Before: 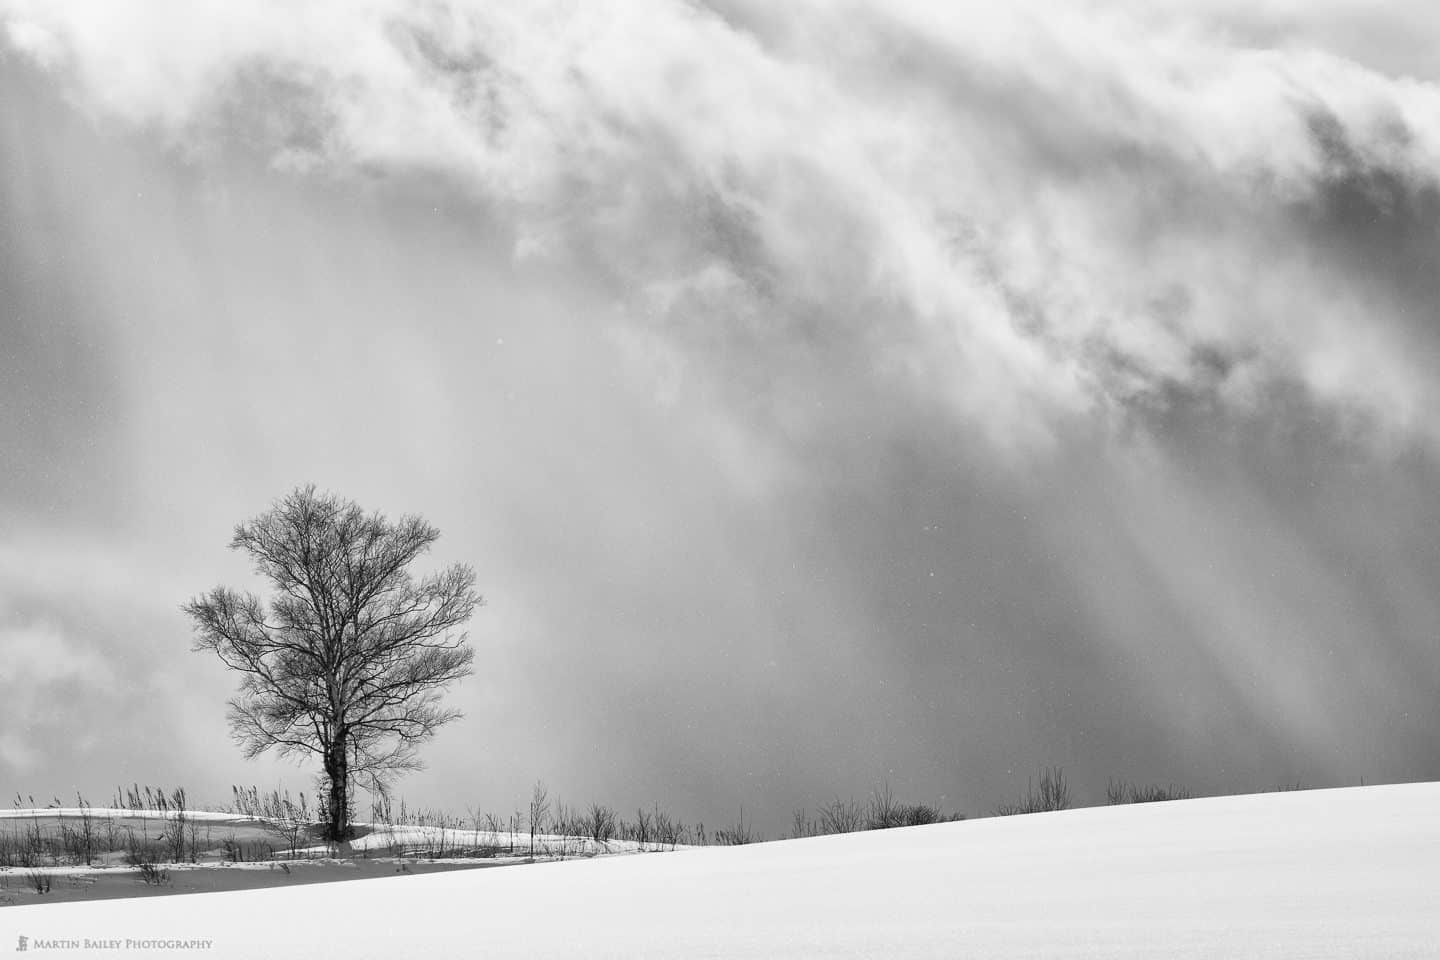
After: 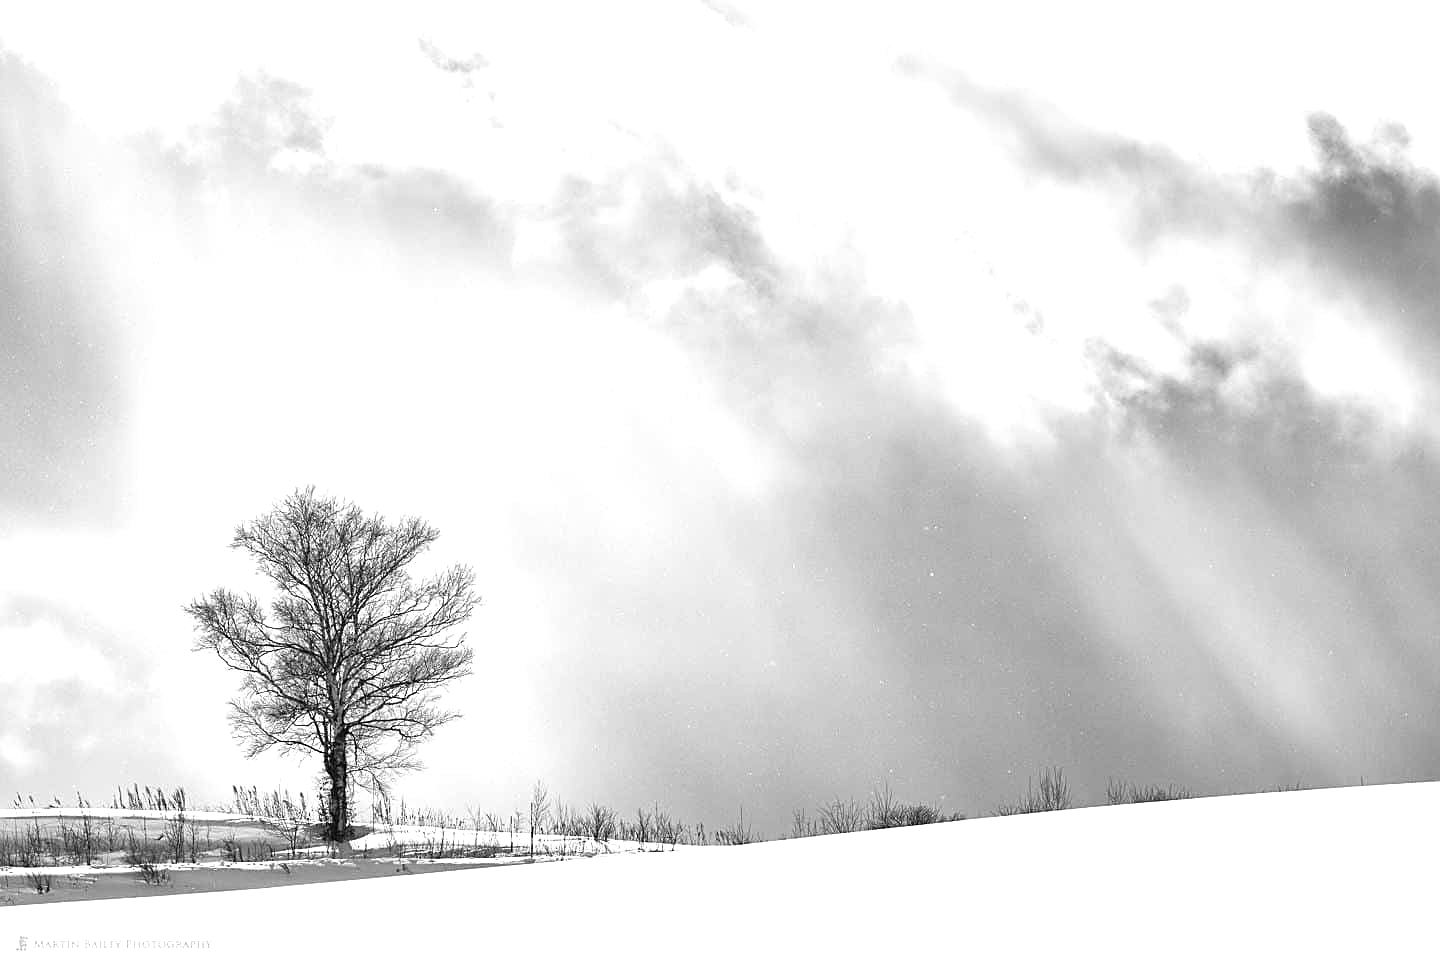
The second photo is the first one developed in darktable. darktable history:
sharpen: on, module defaults
exposure: black level correction 0, exposure 0.9 EV, compensate highlight preservation false
velvia: strength 75%
